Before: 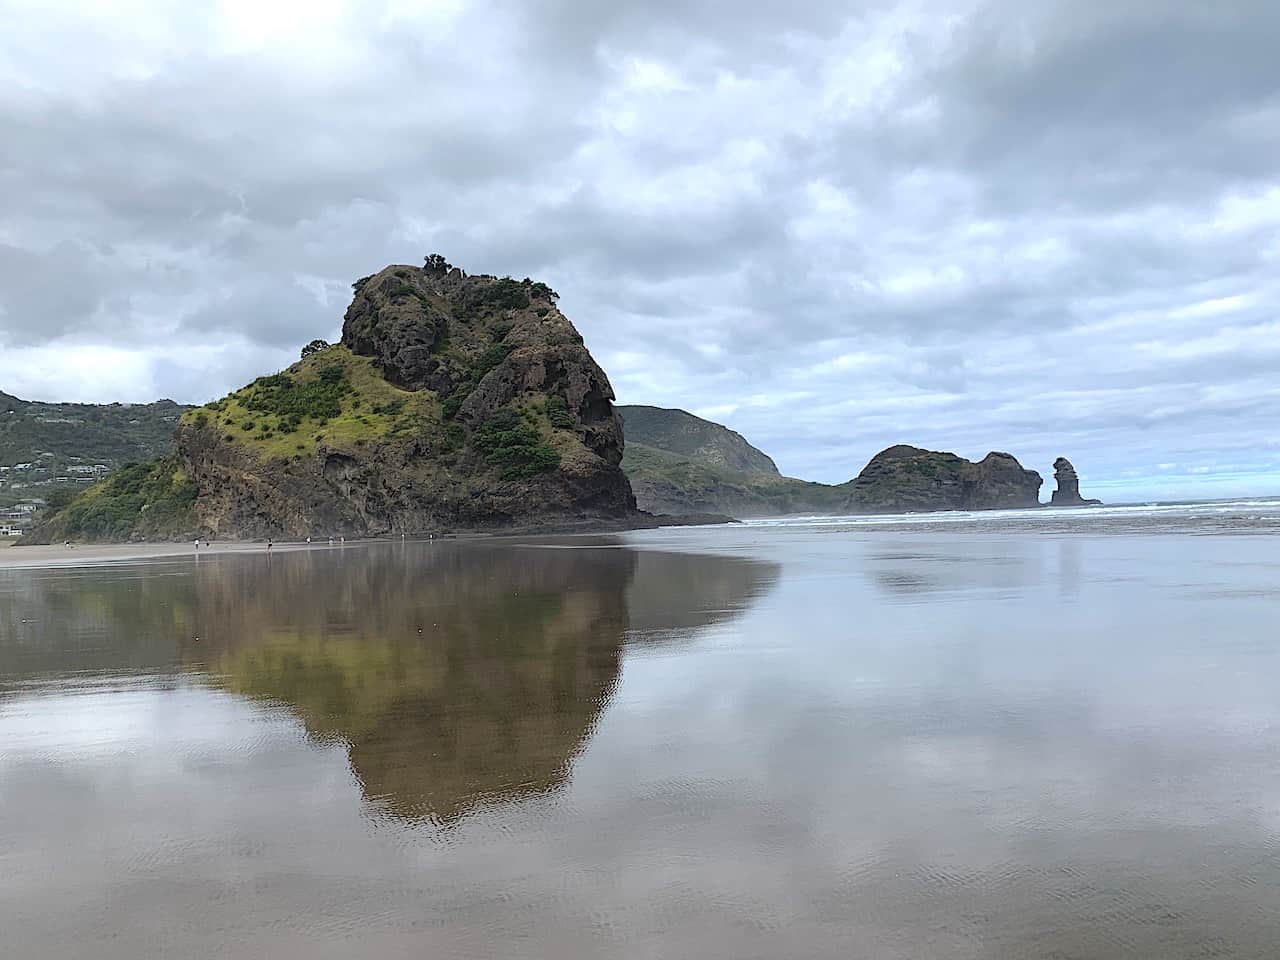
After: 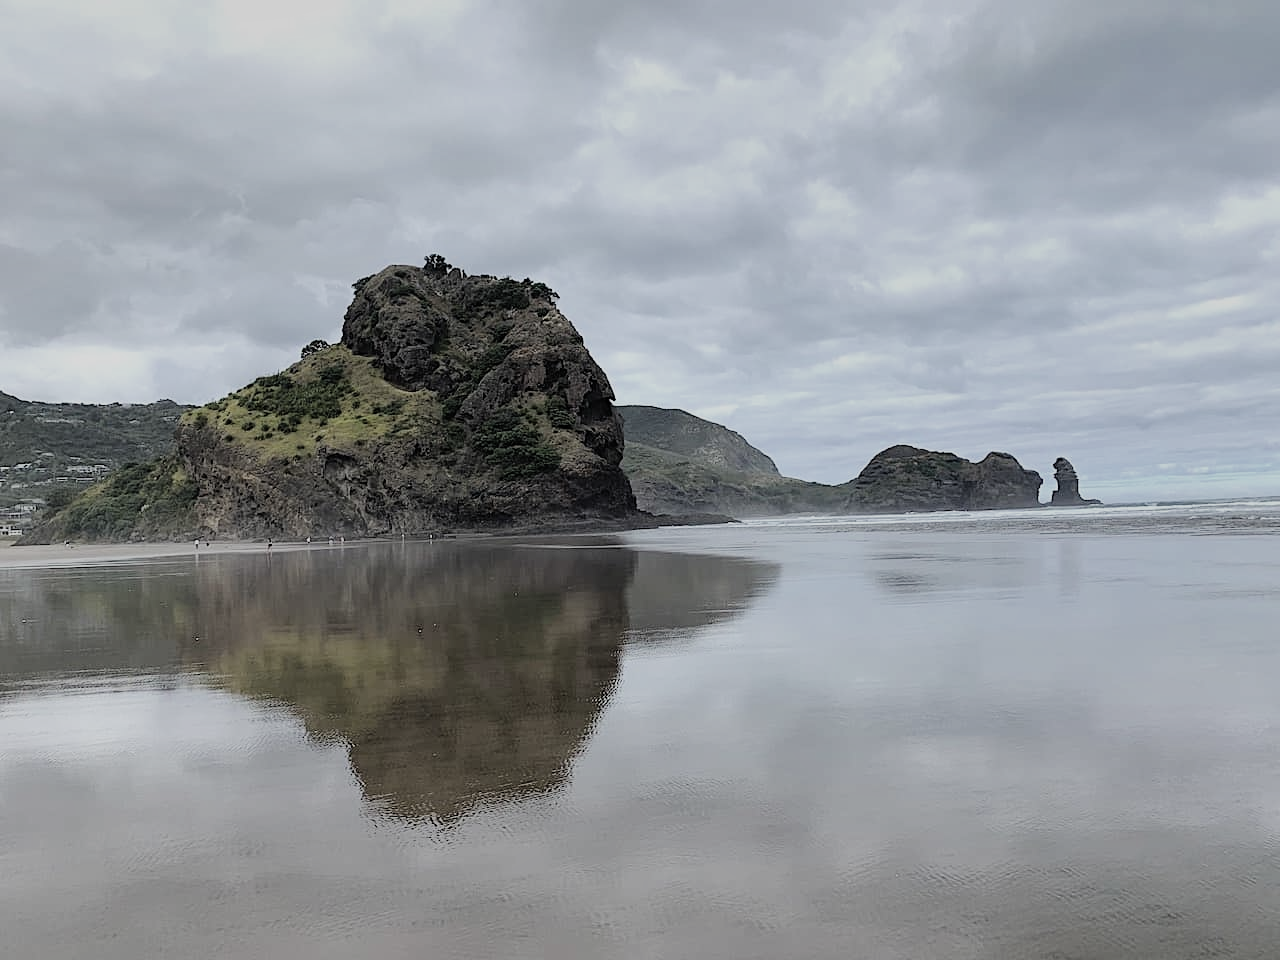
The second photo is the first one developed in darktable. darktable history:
filmic rgb: black relative exposure -7.65 EV, white relative exposure 4.56 EV, hardness 3.61
contrast brightness saturation: contrast 0.104, saturation -0.372
shadows and highlights: shadows 20.74, highlights -37, soften with gaussian
